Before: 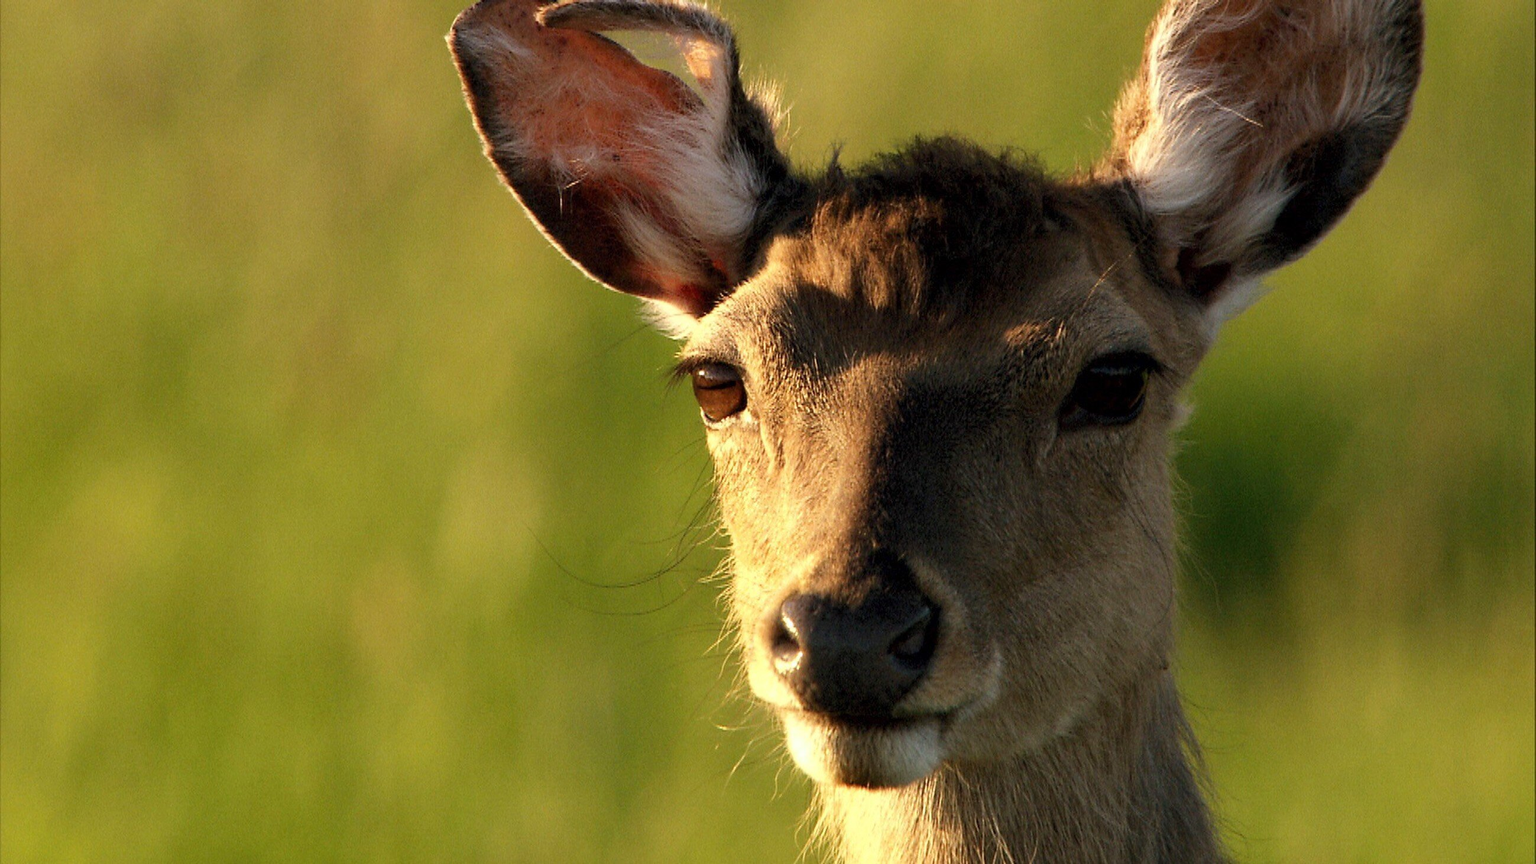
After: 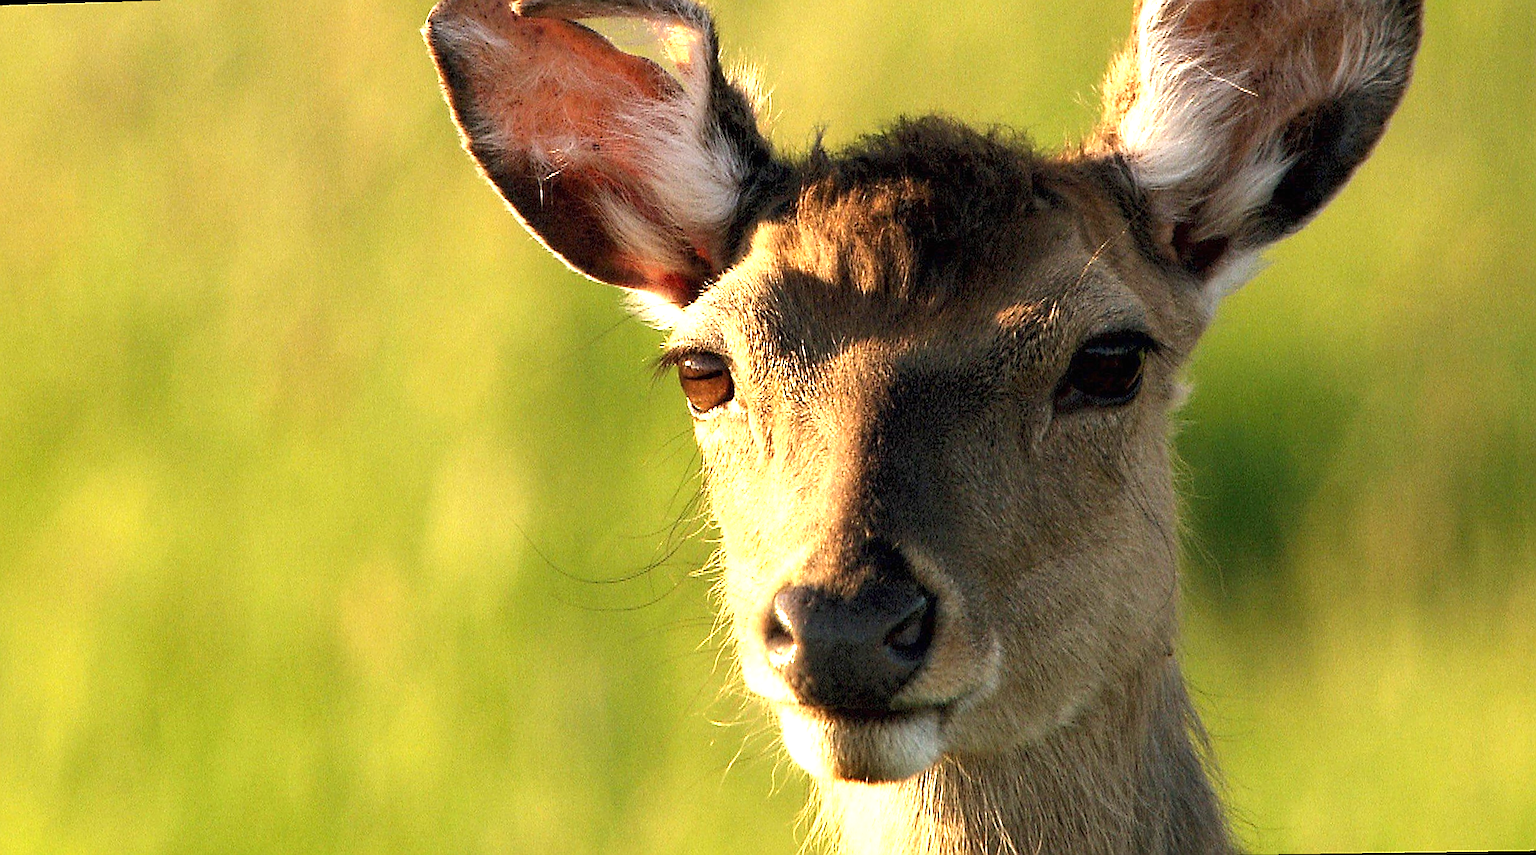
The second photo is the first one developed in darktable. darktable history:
exposure: black level correction 0, exposure 1.1 EV, compensate exposure bias true, compensate highlight preservation false
tone equalizer: on, module defaults
rotate and perspective: rotation -1.32°, lens shift (horizontal) -0.031, crop left 0.015, crop right 0.985, crop top 0.047, crop bottom 0.982
sharpen: radius 1.4, amount 1.25, threshold 0.7
